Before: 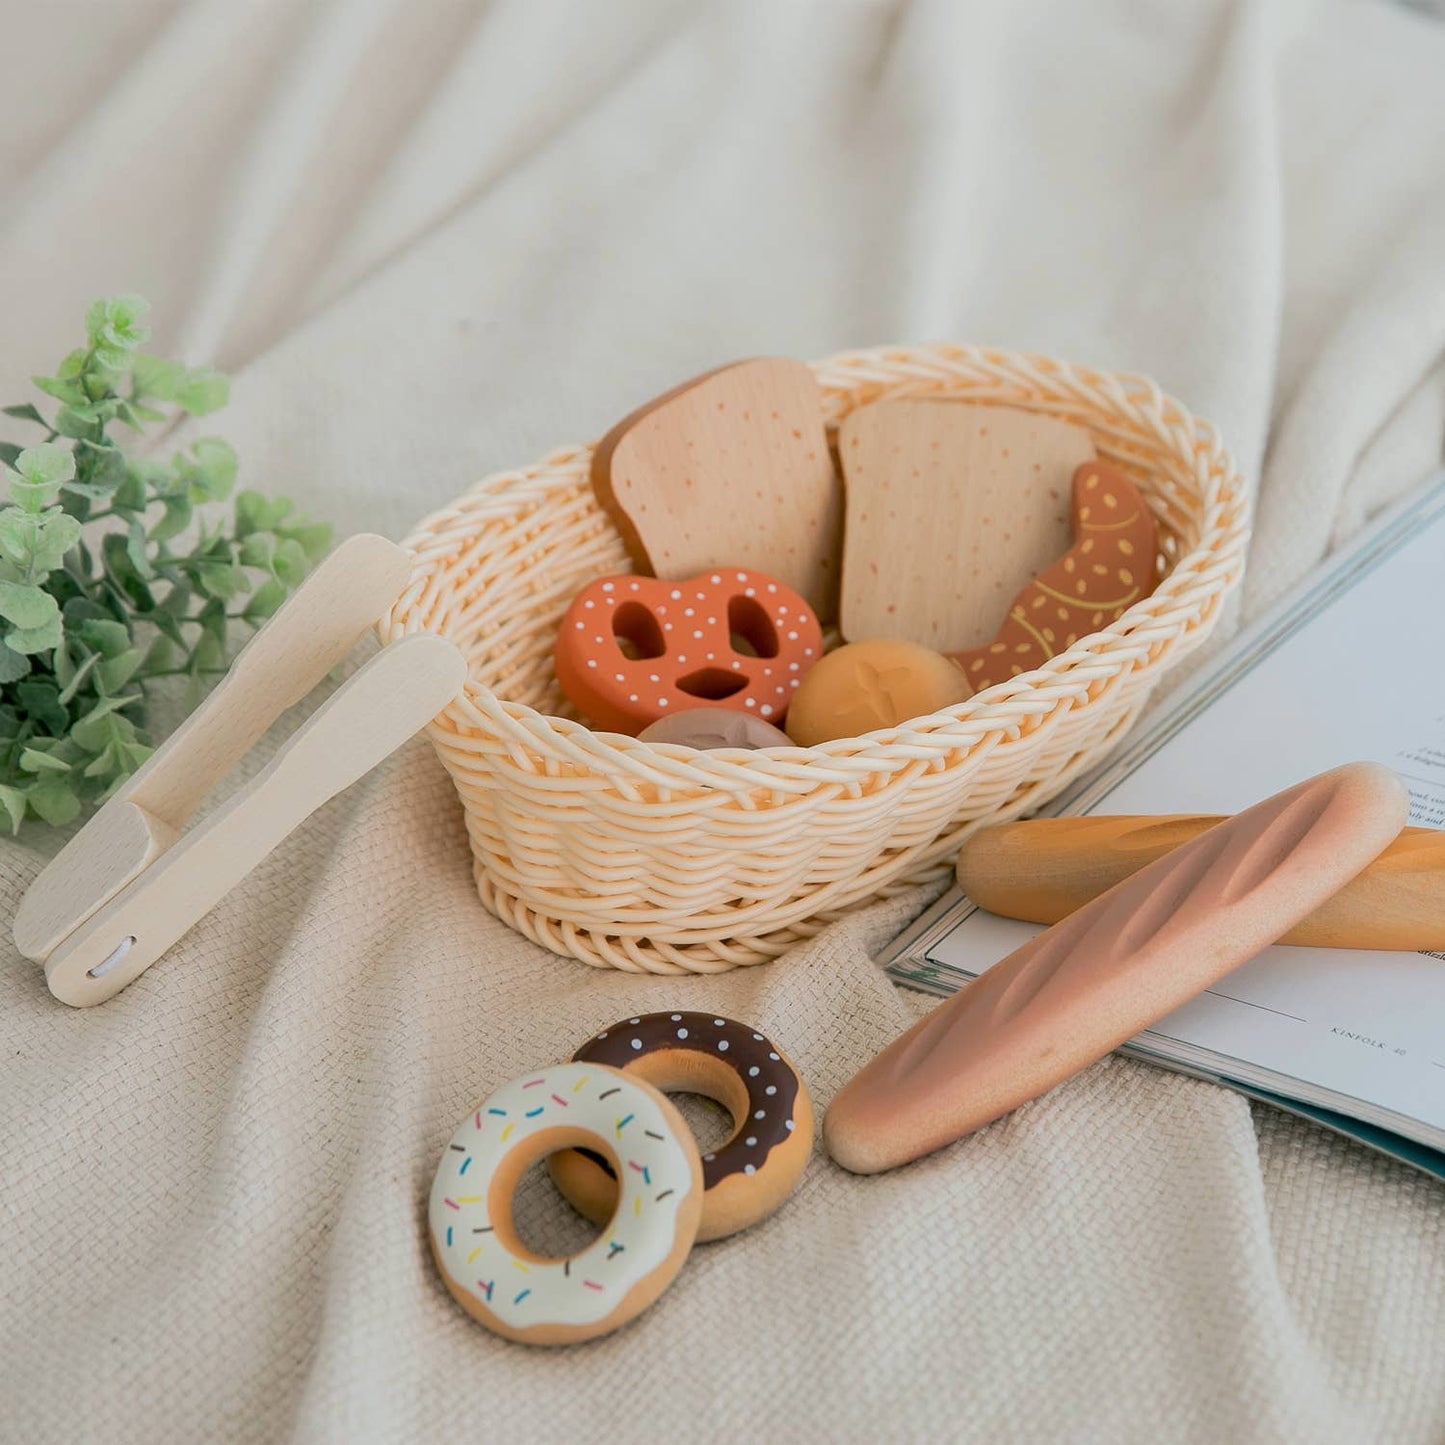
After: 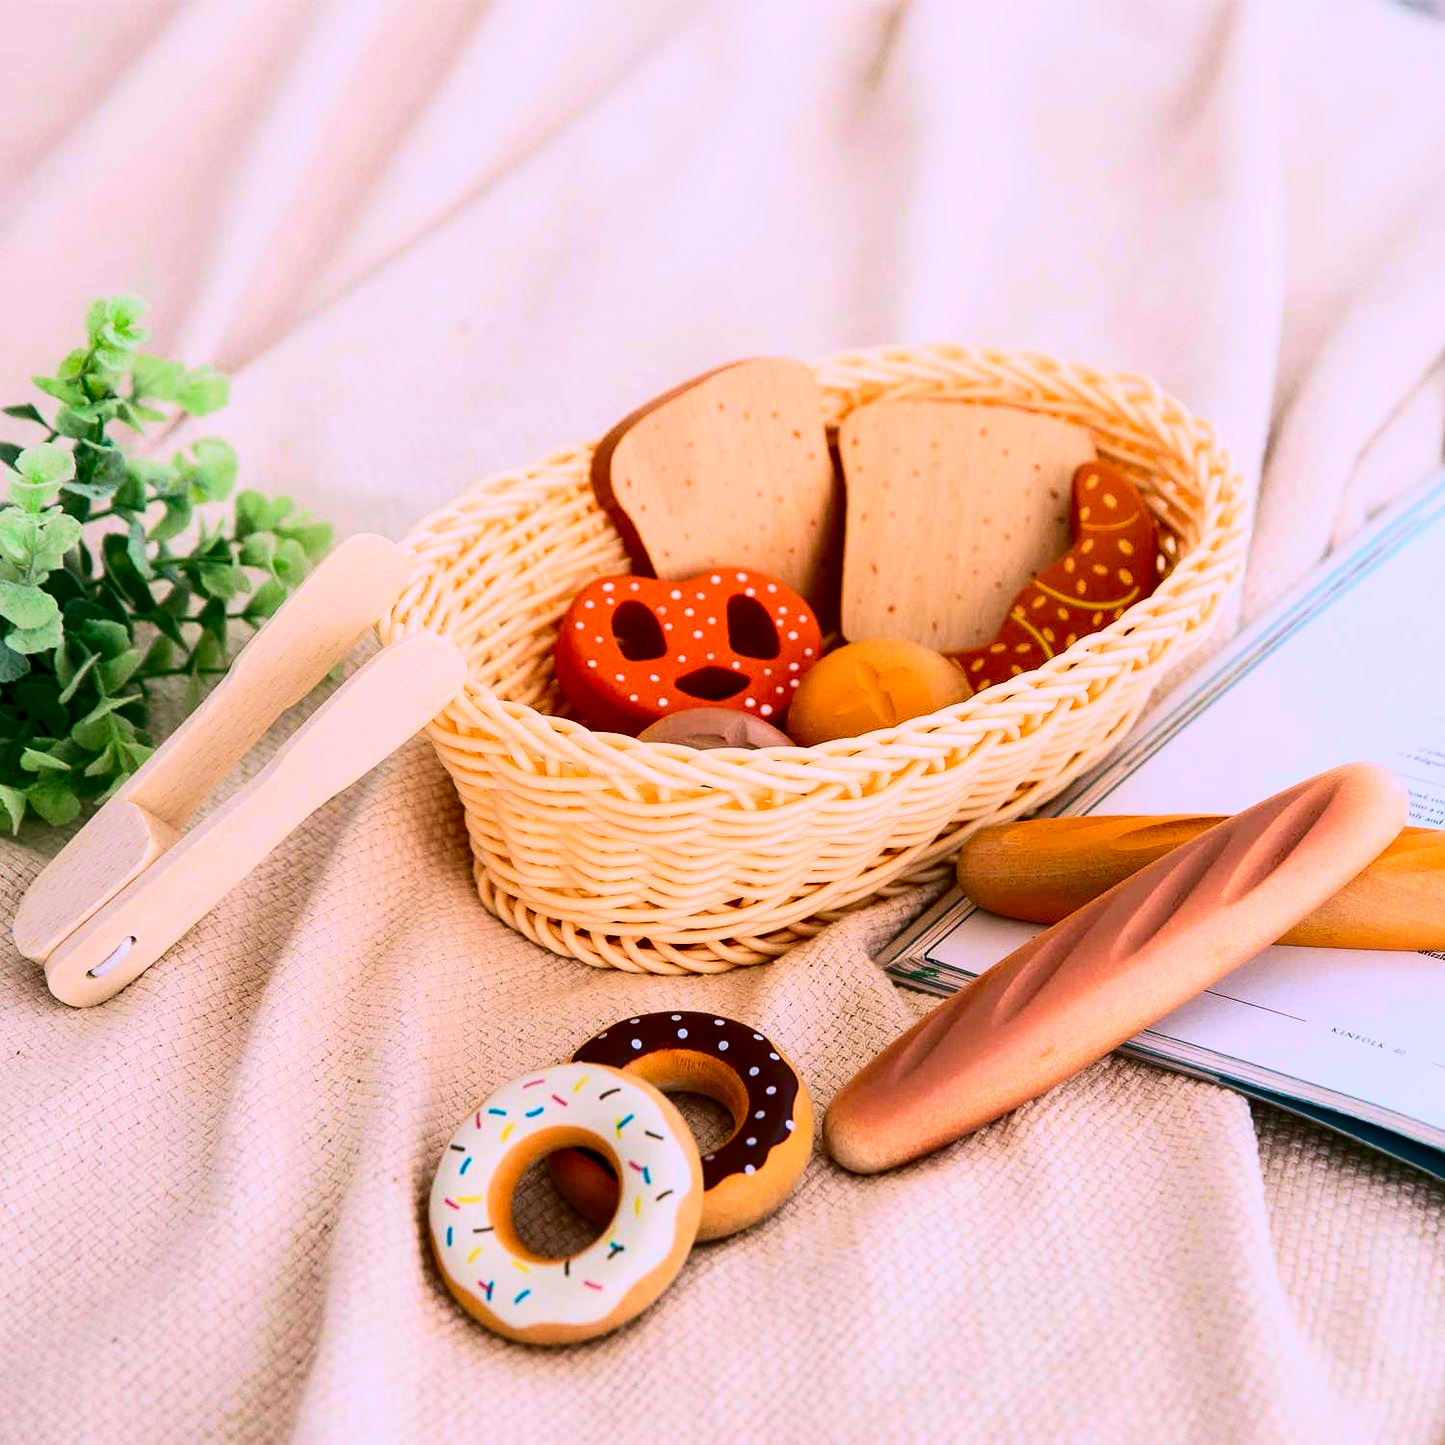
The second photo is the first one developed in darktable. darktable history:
exposure: black level correction 0.001, exposure -0.125 EV, compensate exposure bias true, compensate highlight preservation false
white balance: red 1.05, blue 1.072
tone curve: curves: ch0 [(0, 0) (0.091, 0.077) (0.517, 0.574) (0.745, 0.82) (0.844, 0.908) (0.909, 0.942) (1, 0.973)]; ch1 [(0, 0) (0.437, 0.404) (0.5, 0.5) (0.534, 0.554) (0.58, 0.603) (0.616, 0.649) (1, 1)]; ch2 [(0, 0) (0.442, 0.415) (0.5, 0.5) (0.535, 0.557) (0.585, 0.62) (1, 1)], color space Lab, independent channels, preserve colors none
contrast brightness saturation: contrast 0.32, brightness -0.08, saturation 0.17
color balance rgb: perceptual saturation grading › global saturation 25%, global vibrance 20%
